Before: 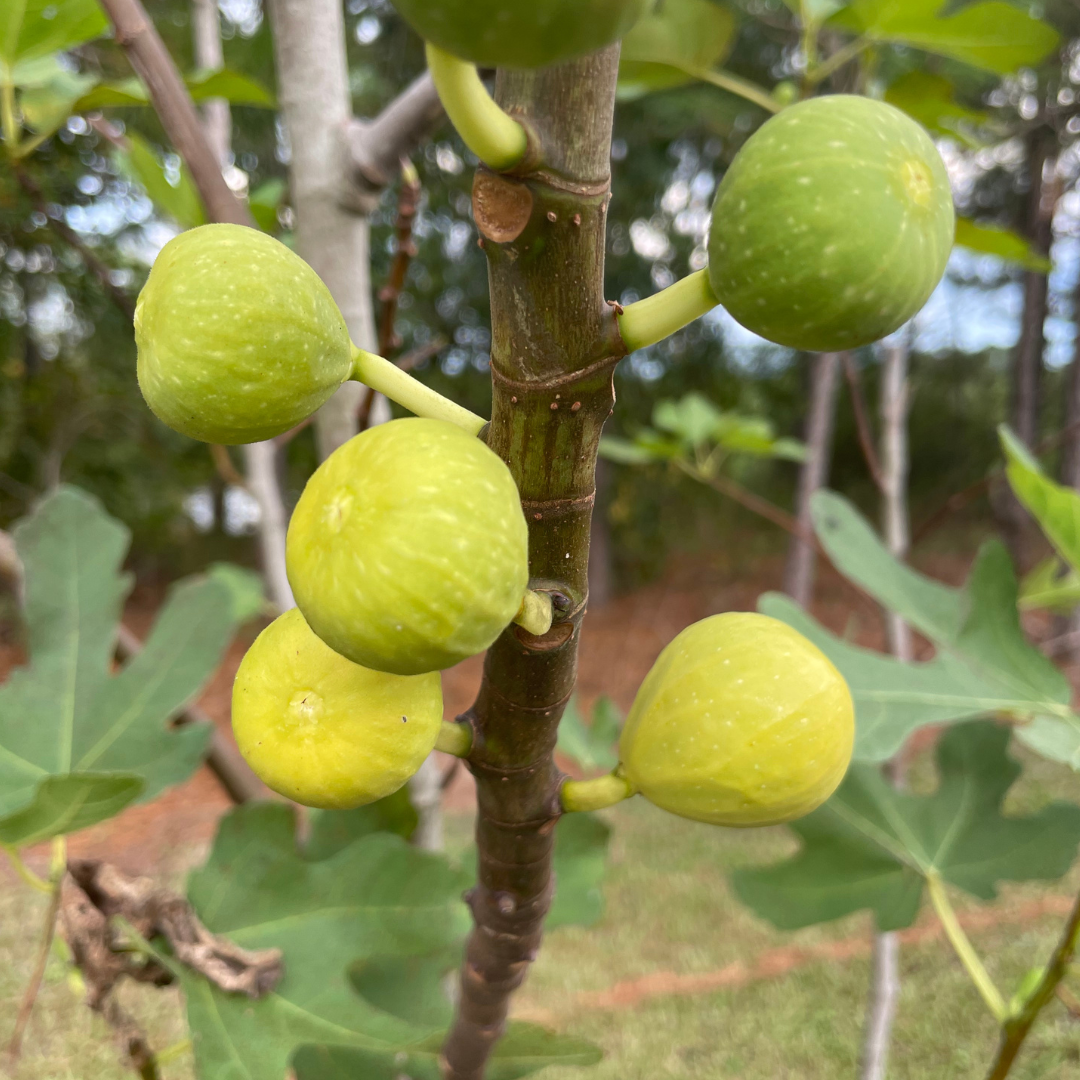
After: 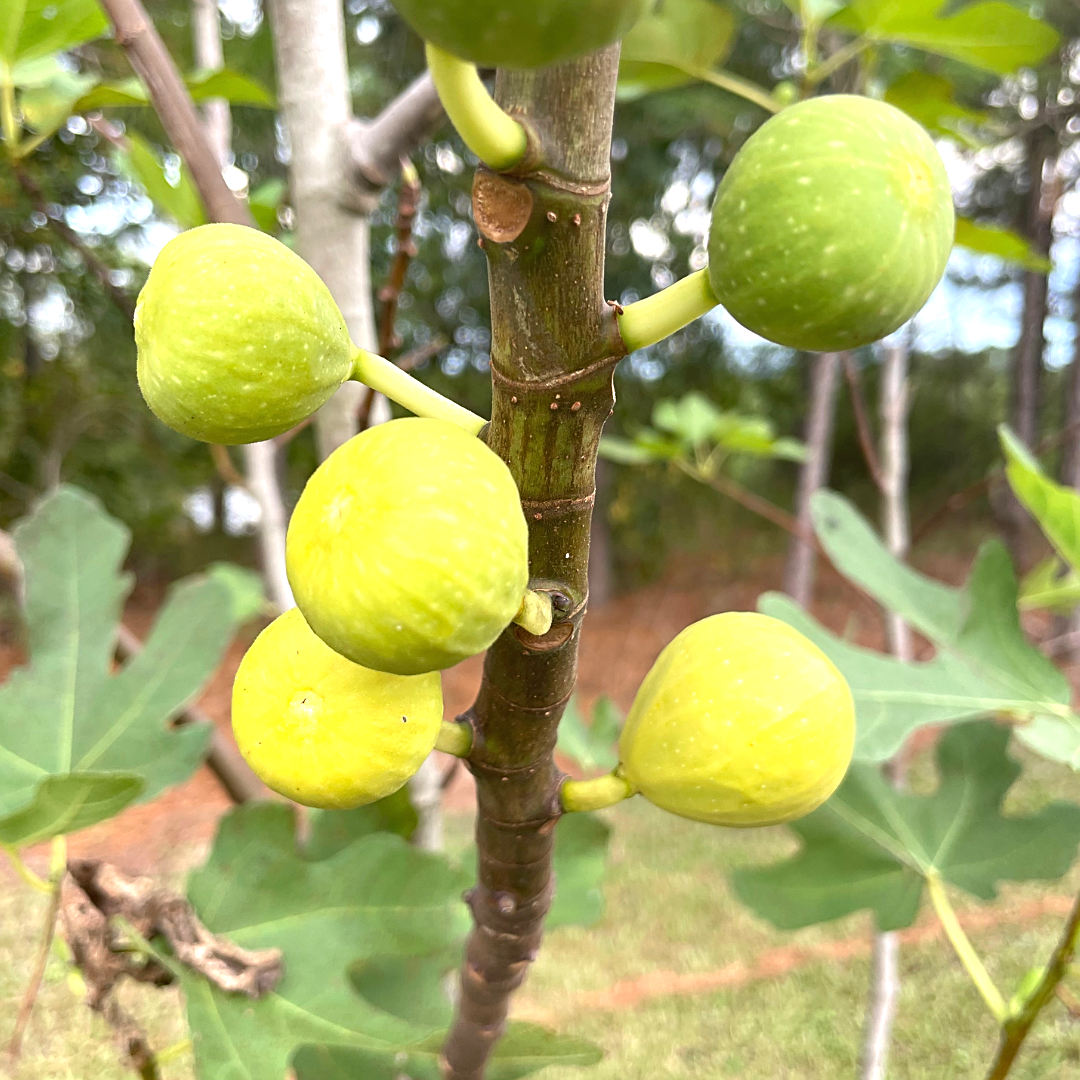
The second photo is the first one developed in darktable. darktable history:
sharpen: on, module defaults
exposure: black level correction 0, exposure 0.699 EV, compensate exposure bias true, compensate highlight preservation false
